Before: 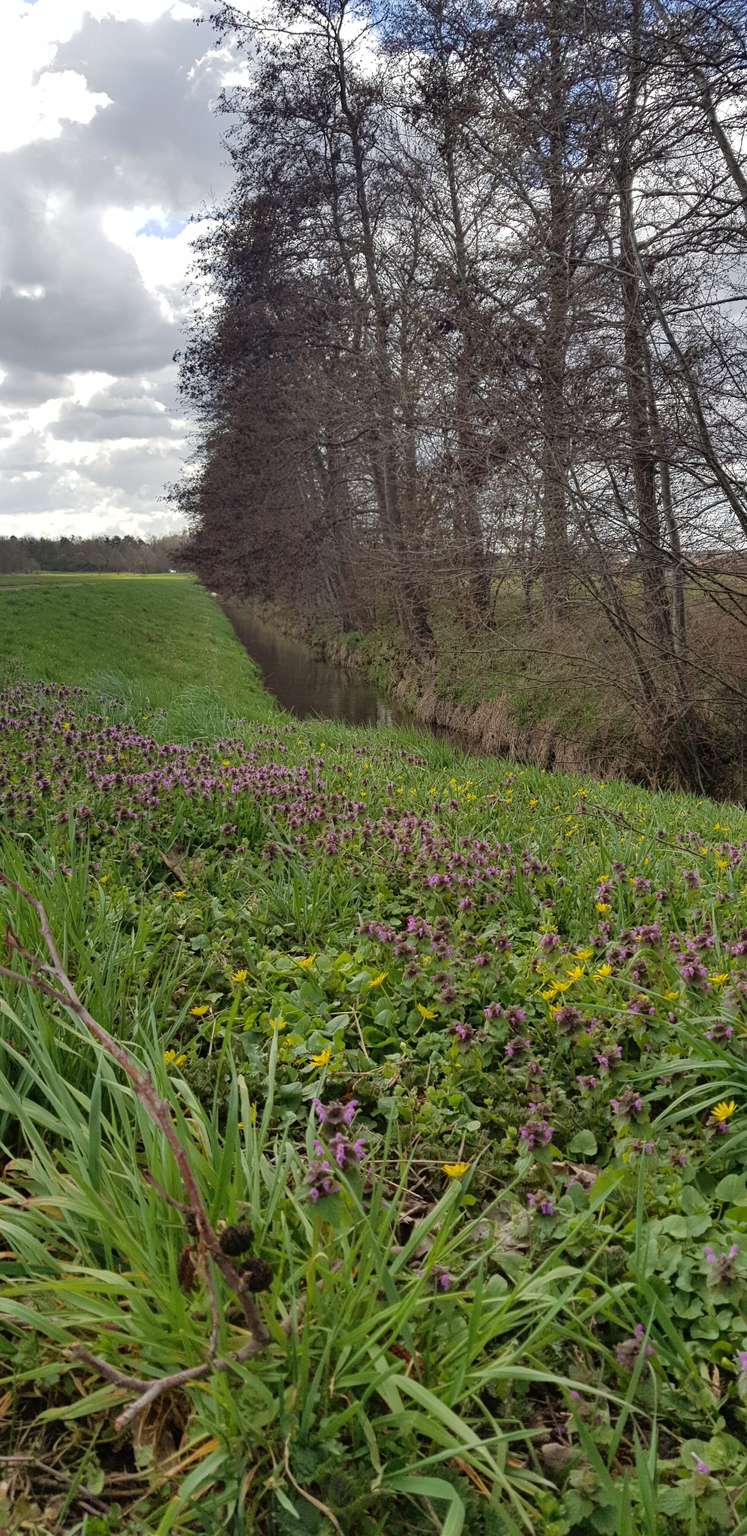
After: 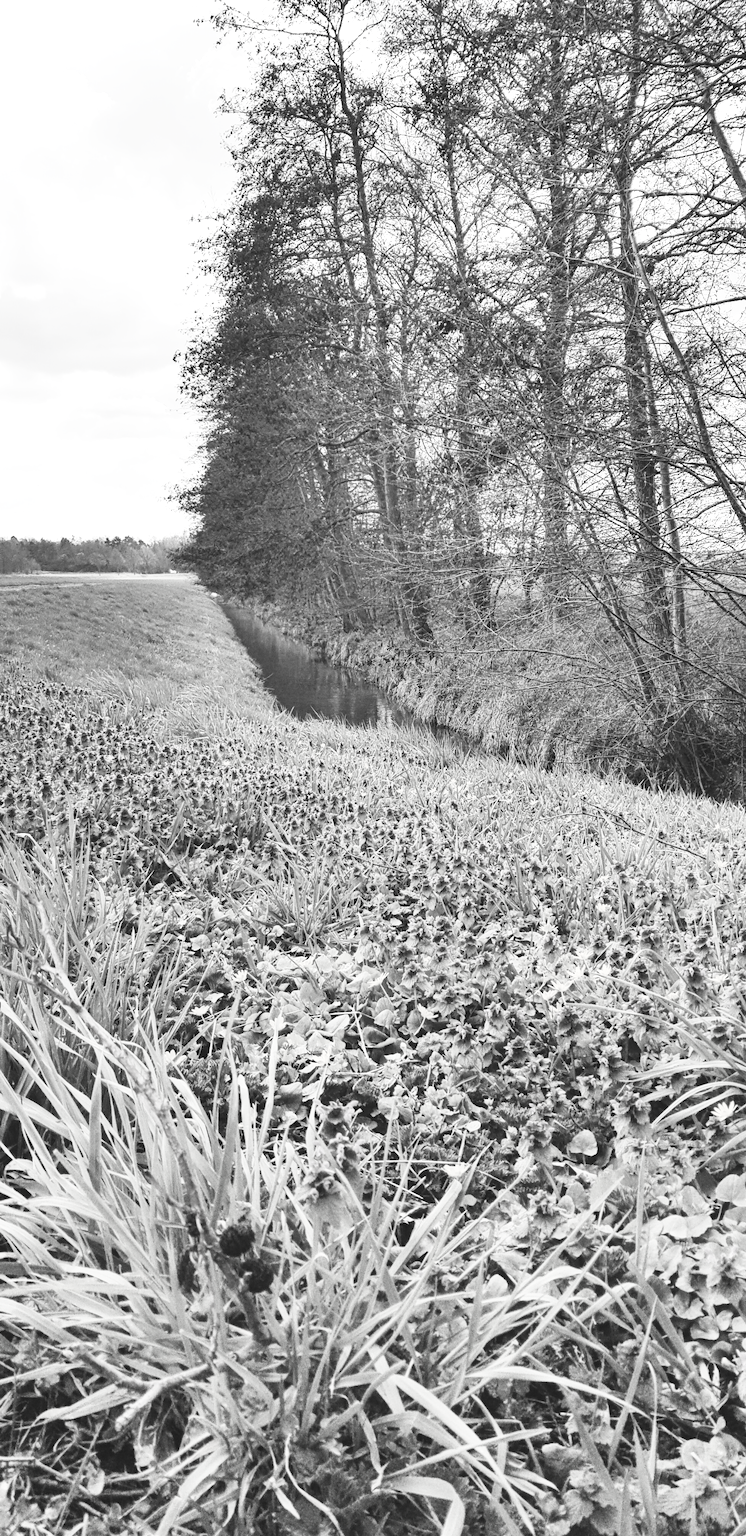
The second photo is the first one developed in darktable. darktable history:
exposure: black level correction -0.005, exposure 0.612 EV, compensate highlight preservation false
contrast brightness saturation: contrast 0.516, brightness 0.478, saturation -0.987
